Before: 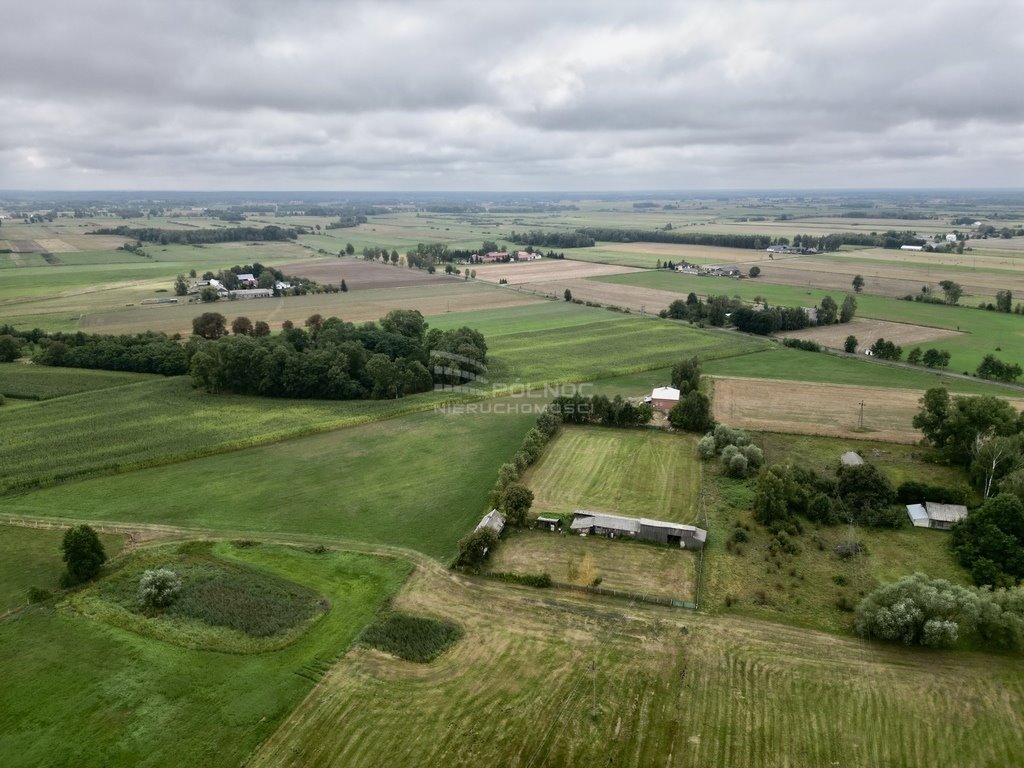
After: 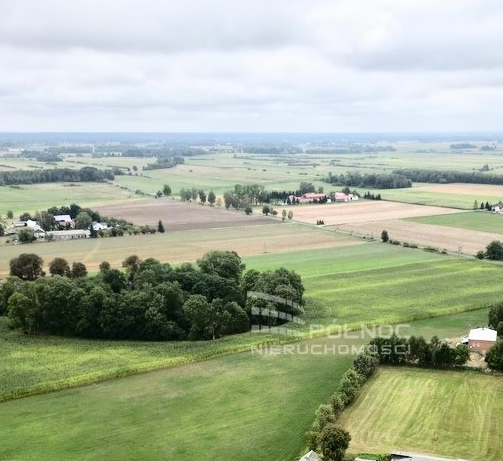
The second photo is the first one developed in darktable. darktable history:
base curve: curves: ch0 [(0, 0) (0.028, 0.03) (0.121, 0.232) (0.46, 0.748) (0.859, 0.968) (1, 1)]
crop: left 17.936%, top 7.732%, right 32.852%, bottom 32.138%
